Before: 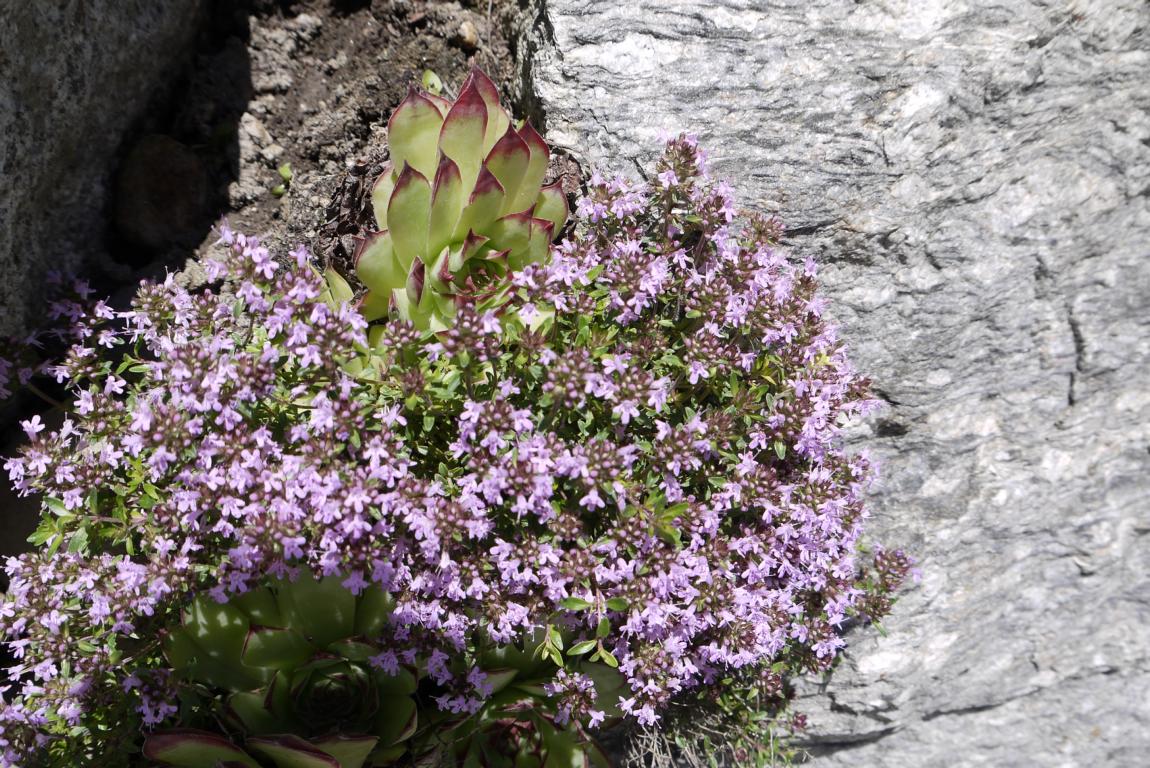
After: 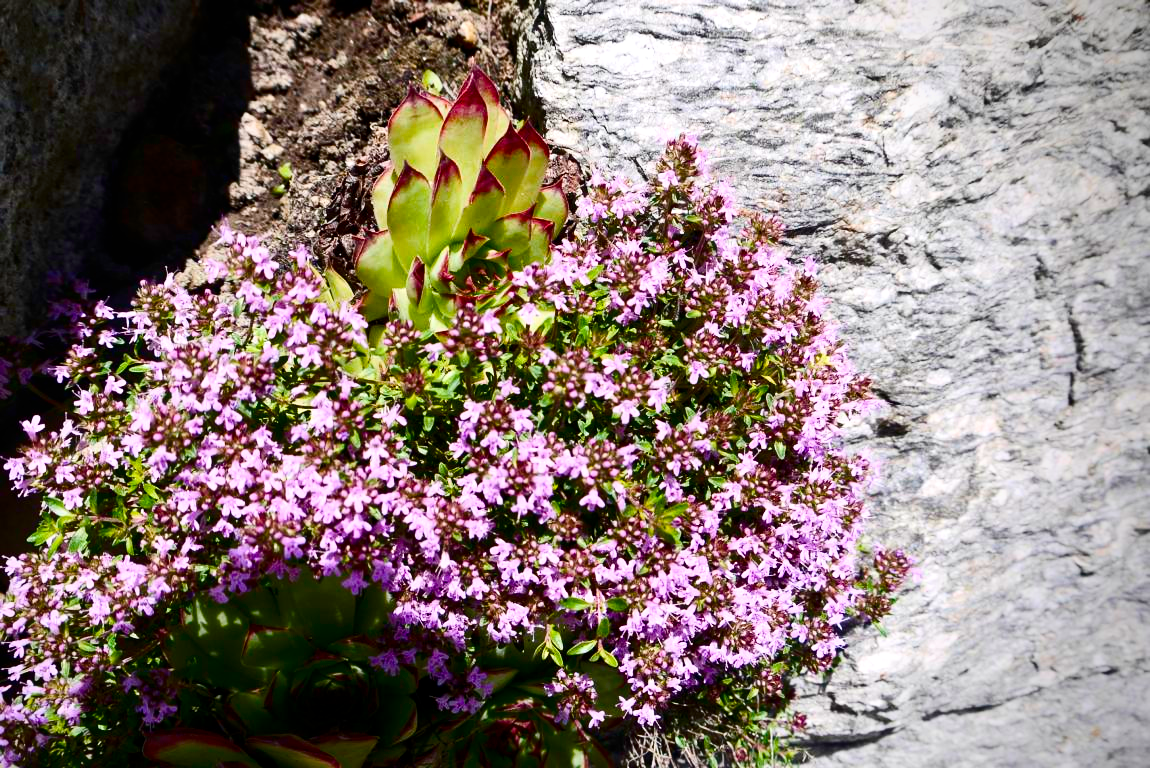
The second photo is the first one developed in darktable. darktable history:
contrast brightness saturation: contrast 0.3
vignetting: saturation 0.003, center (-0.147, 0.012)
color balance rgb: global offset › luminance 0.47%, global offset › hue 60.17°, perceptual saturation grading › global saturation 25.72%, perceptual saturation grading › highlights -28.127%, perceptual saturation grading › shadows 34.163%, global vibrance 50.206%
local contrast: highlights 103%, shadows 102%, detail 119%, midtone range 0.2
